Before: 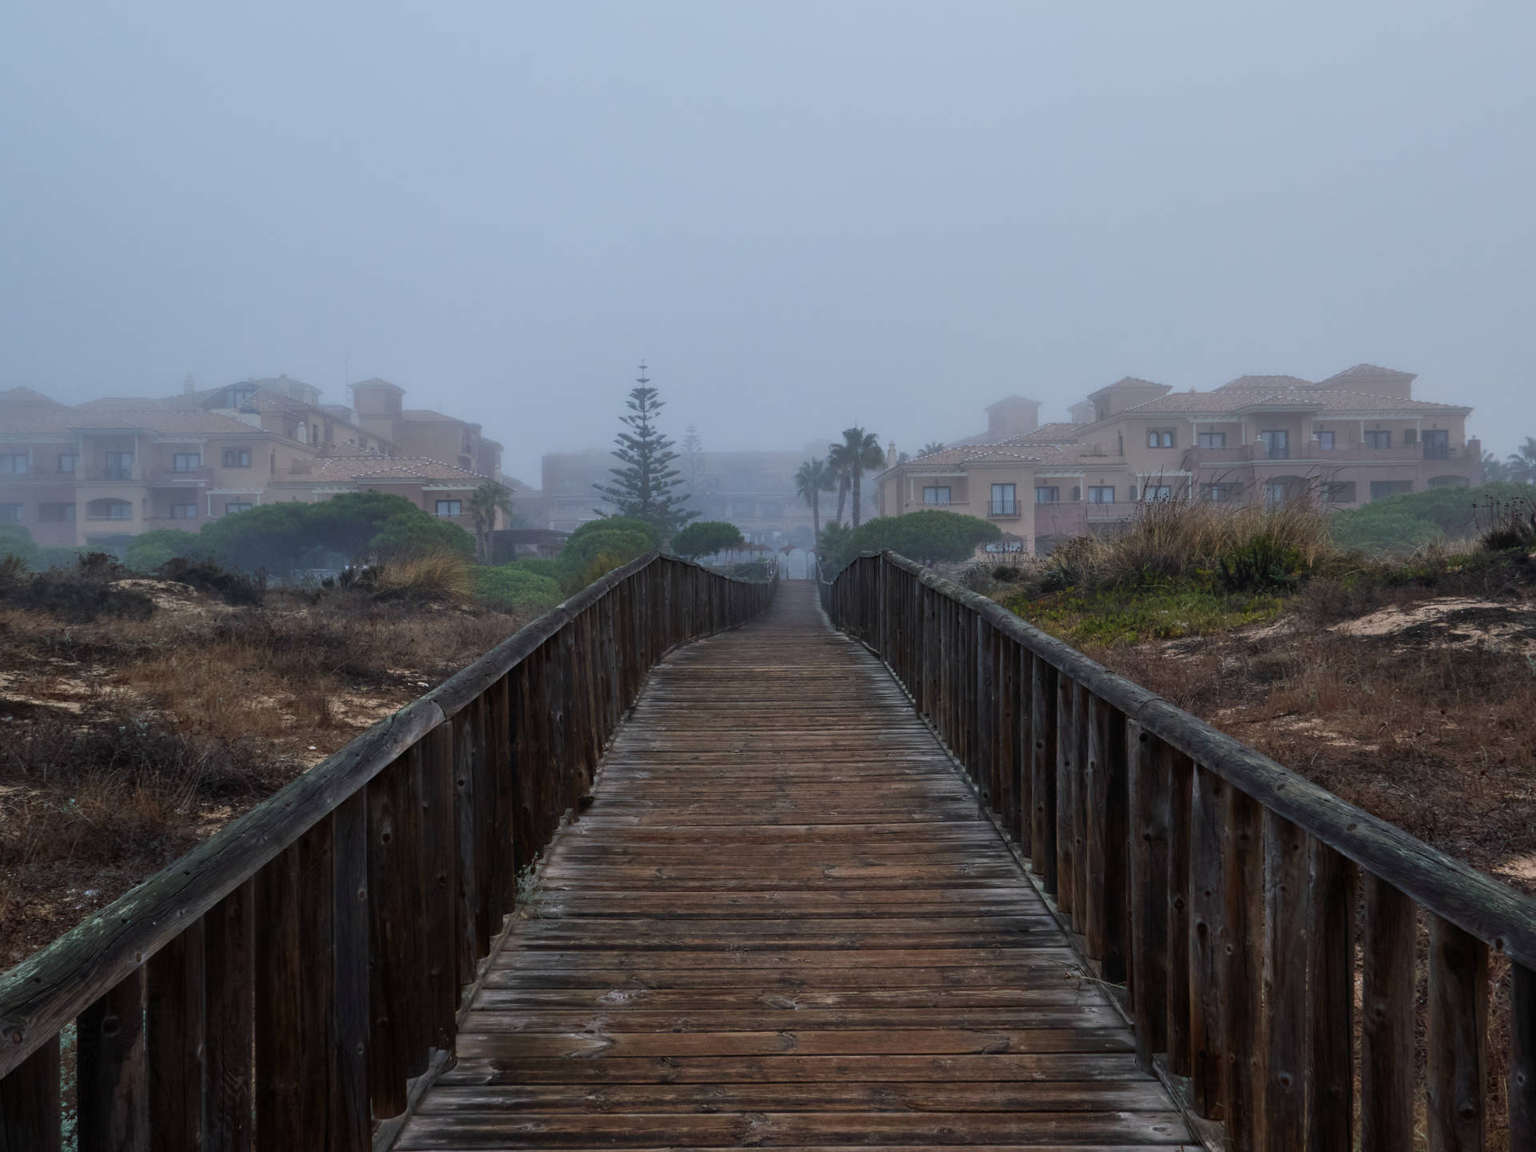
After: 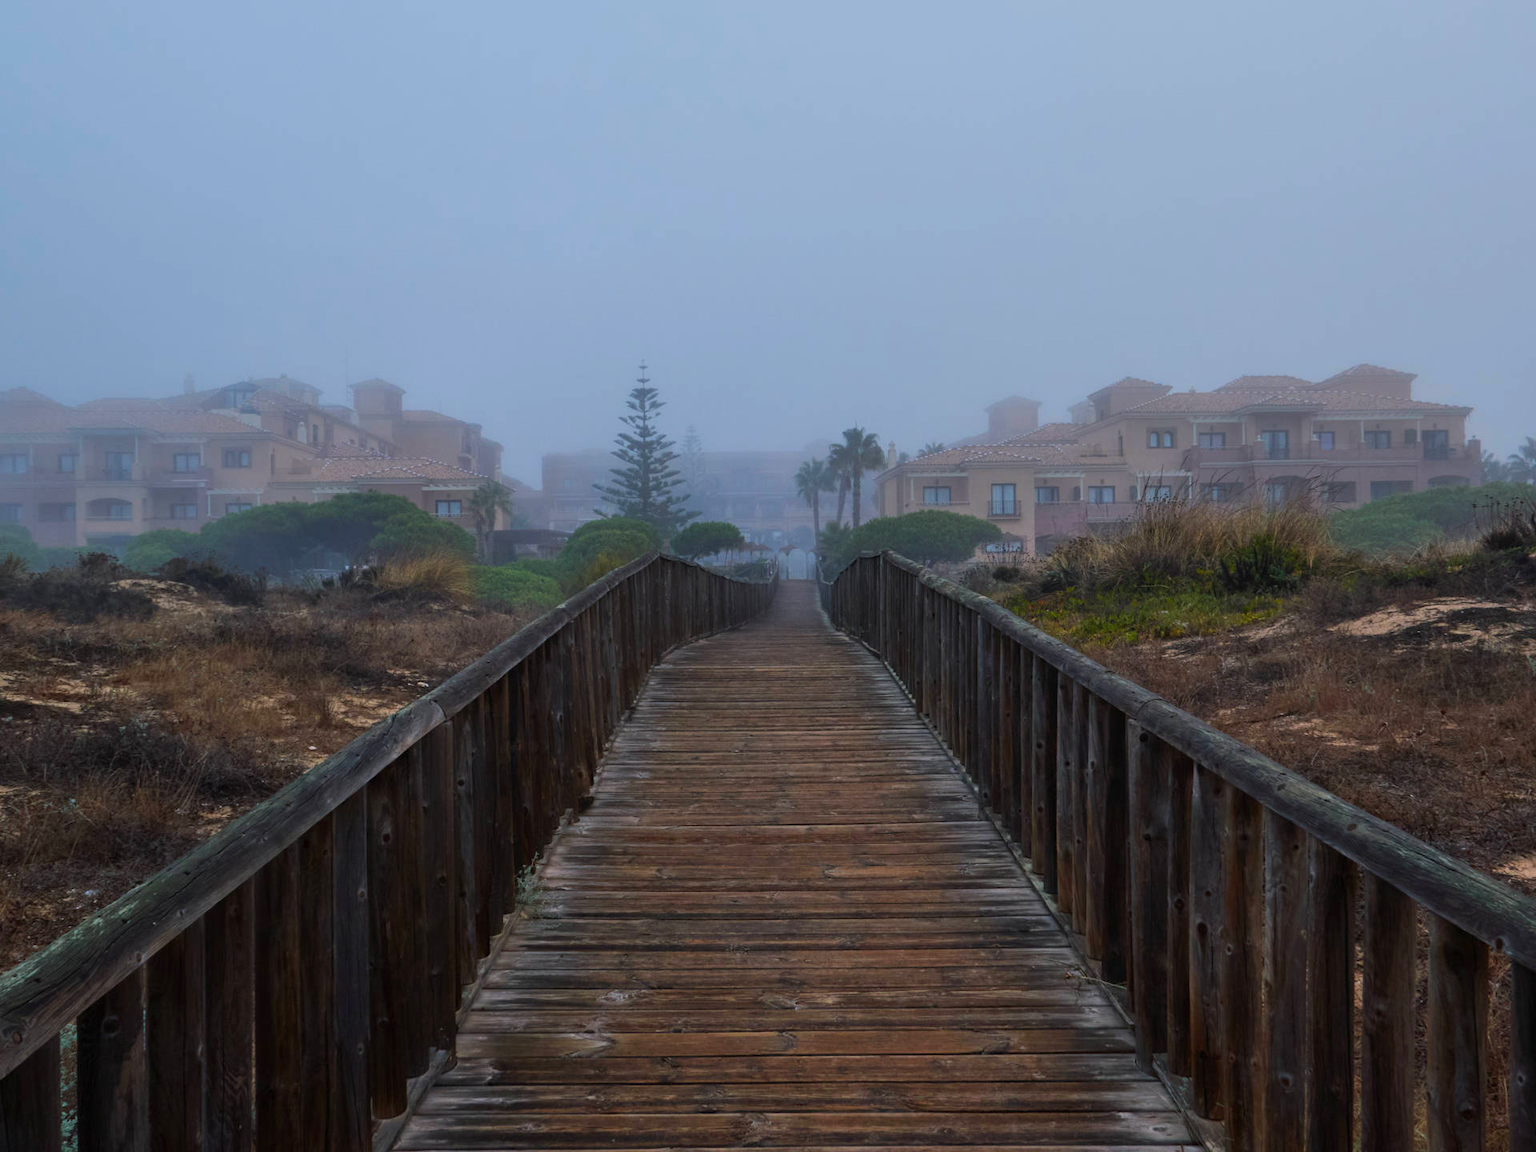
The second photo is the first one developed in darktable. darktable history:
color balance rgb: shadows lift › luminance -20.171%, highlights gain › luminance 0.774%, highlights gain › chroma 0.333%, highlights gain › hue 43.3°, perceptual saturation grading › global saturation 60.595%, perceptual saturation grading › highlights 20.517%, perceptual saturation grading › shadows -50.205%, contrast -10.594%
